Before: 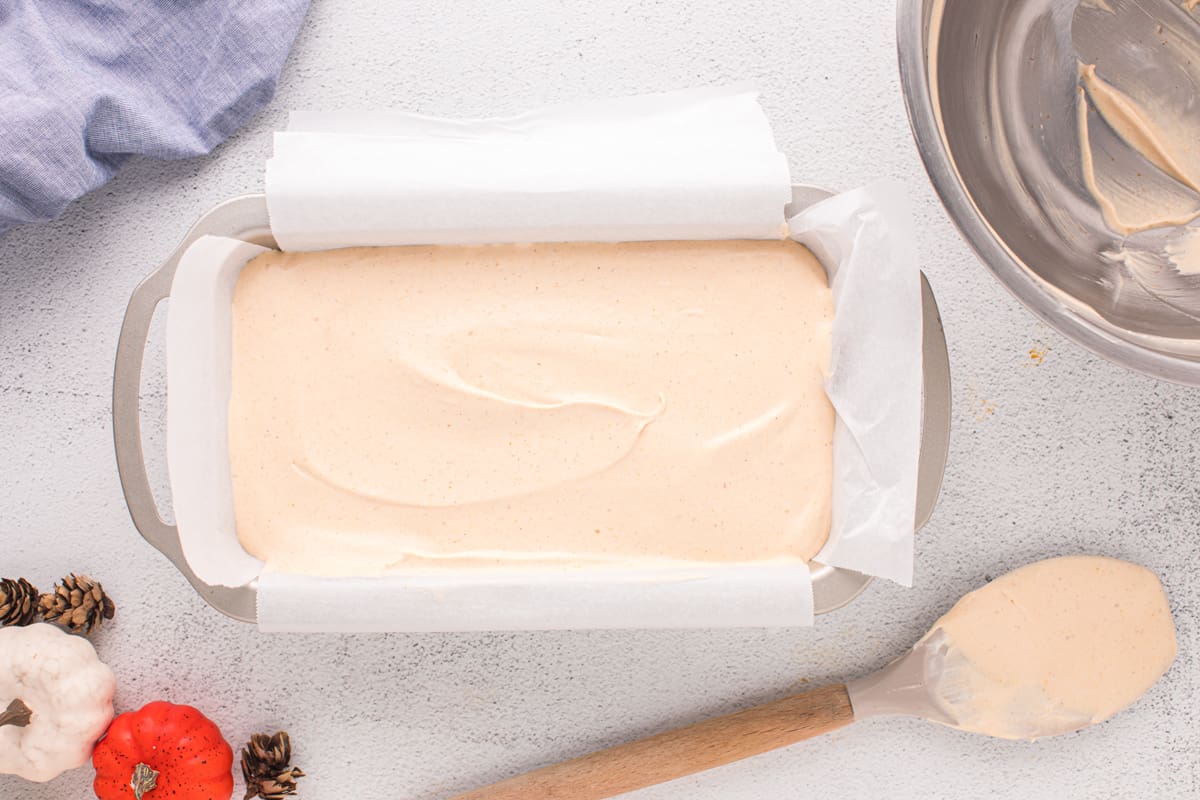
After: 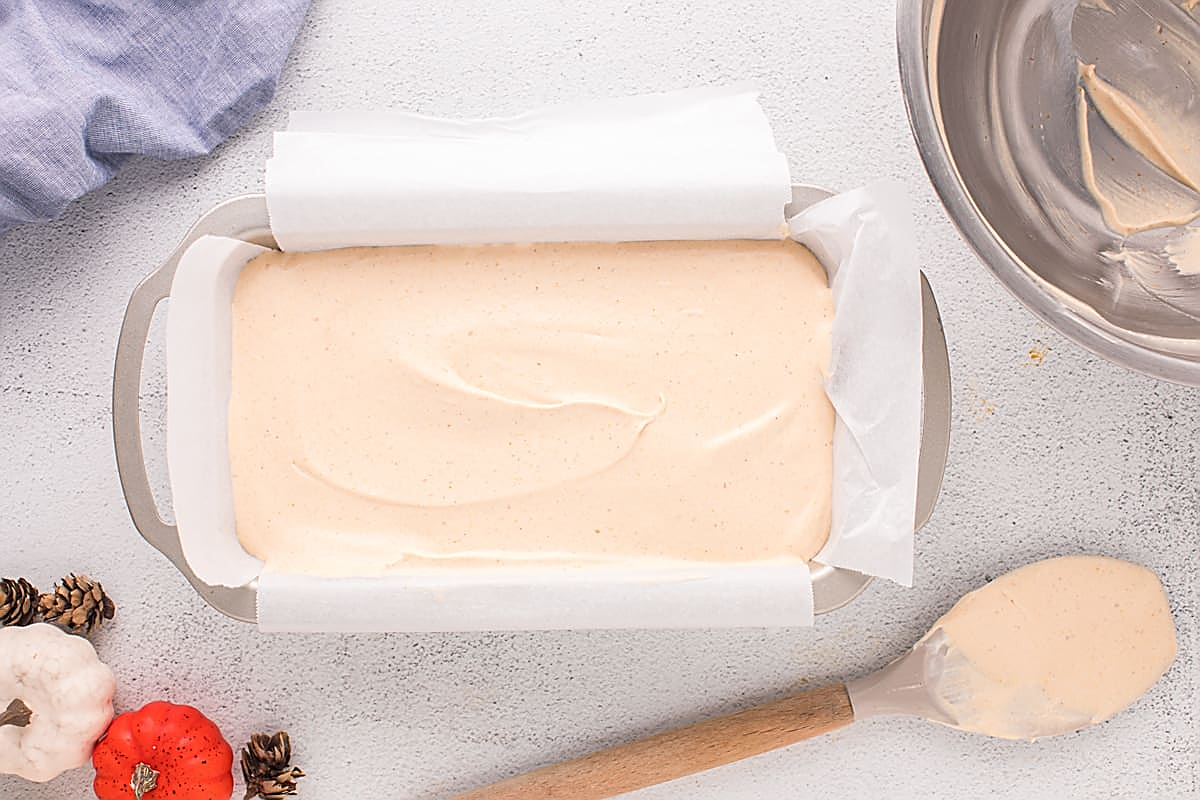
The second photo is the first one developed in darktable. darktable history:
exposure: black level correction 0, compensate exposure bias true, compensate highlight preservation false
sharpen: radius 1.4, amount 1.25, threshold 0.7
